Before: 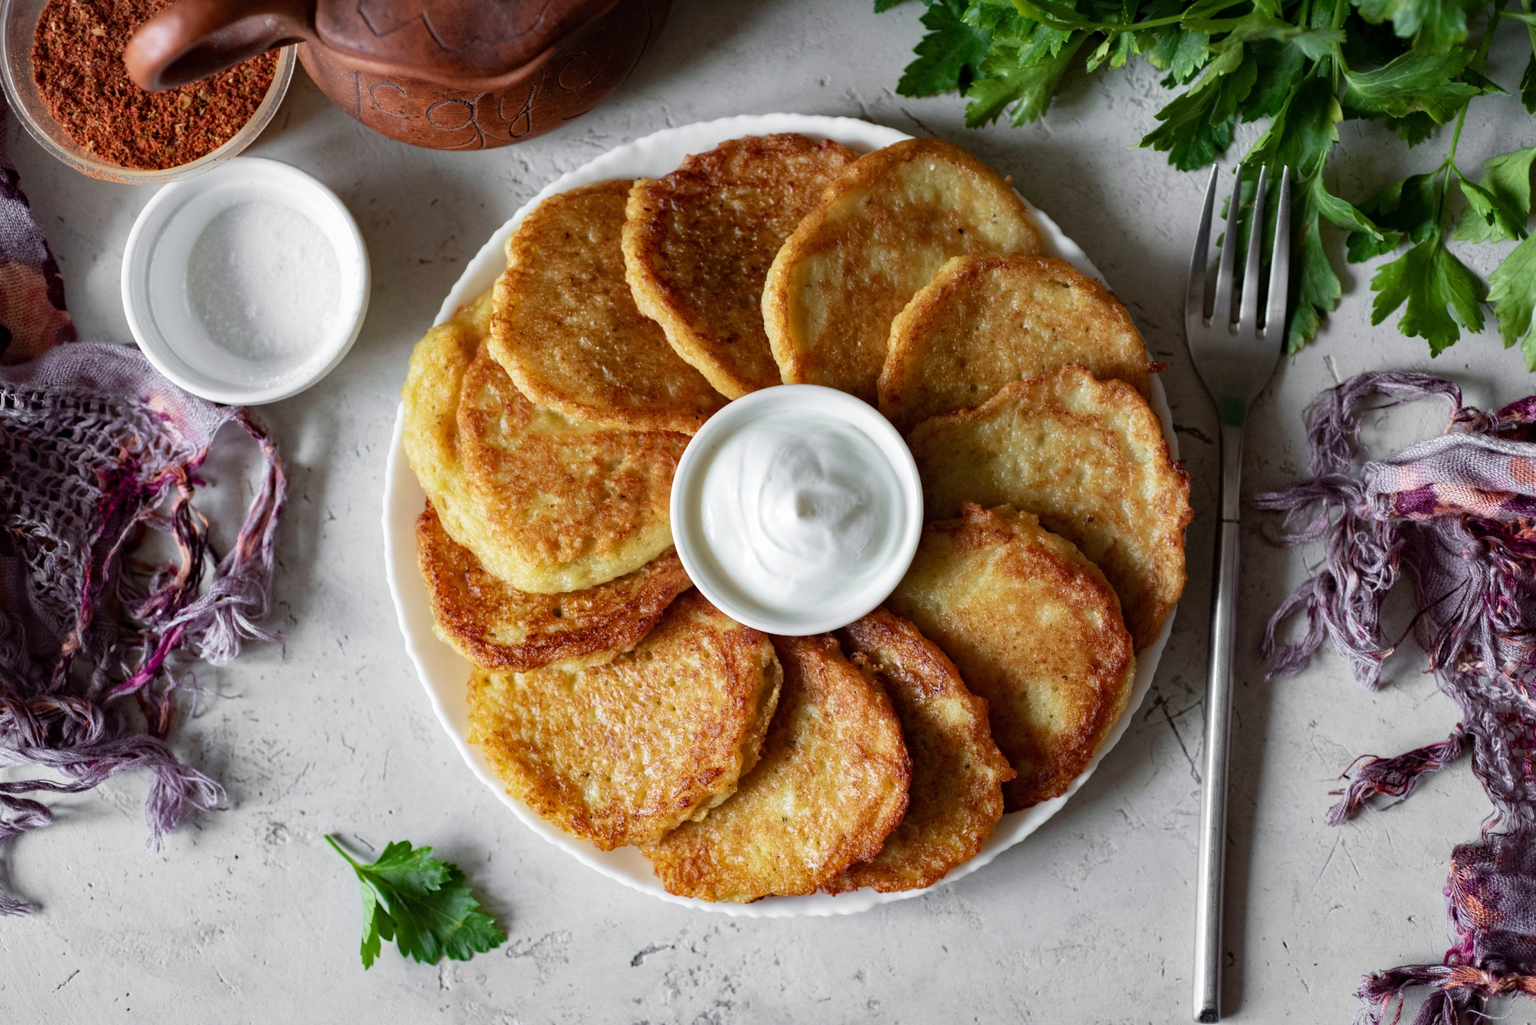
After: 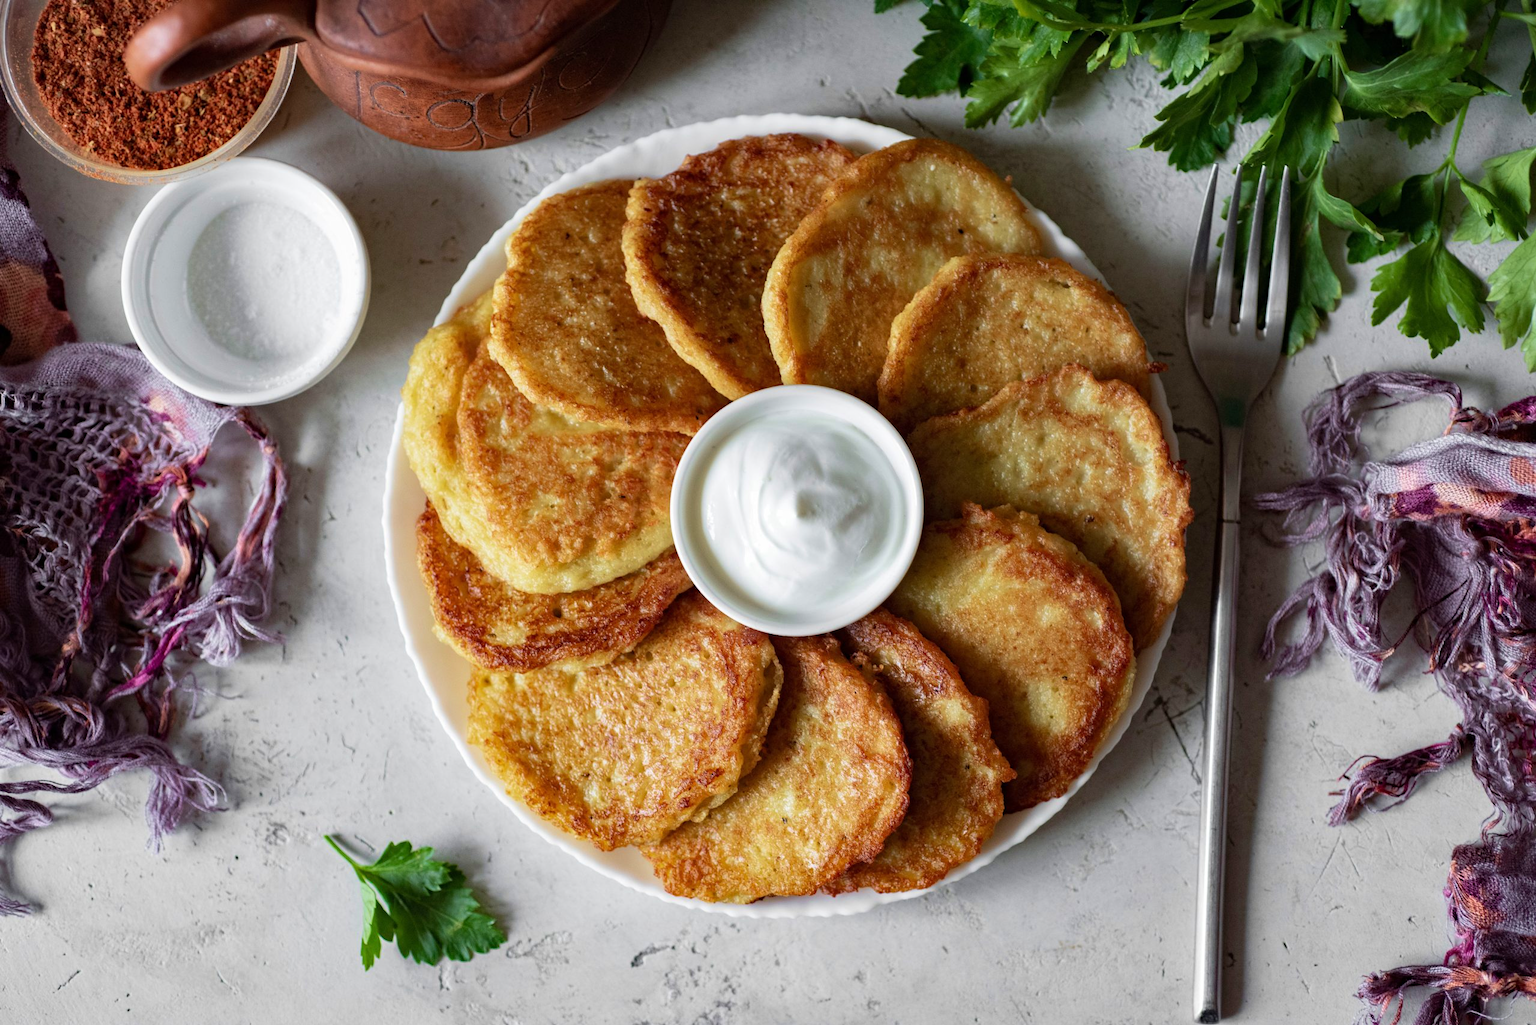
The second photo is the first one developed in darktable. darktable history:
velvia: strength 15.52%
